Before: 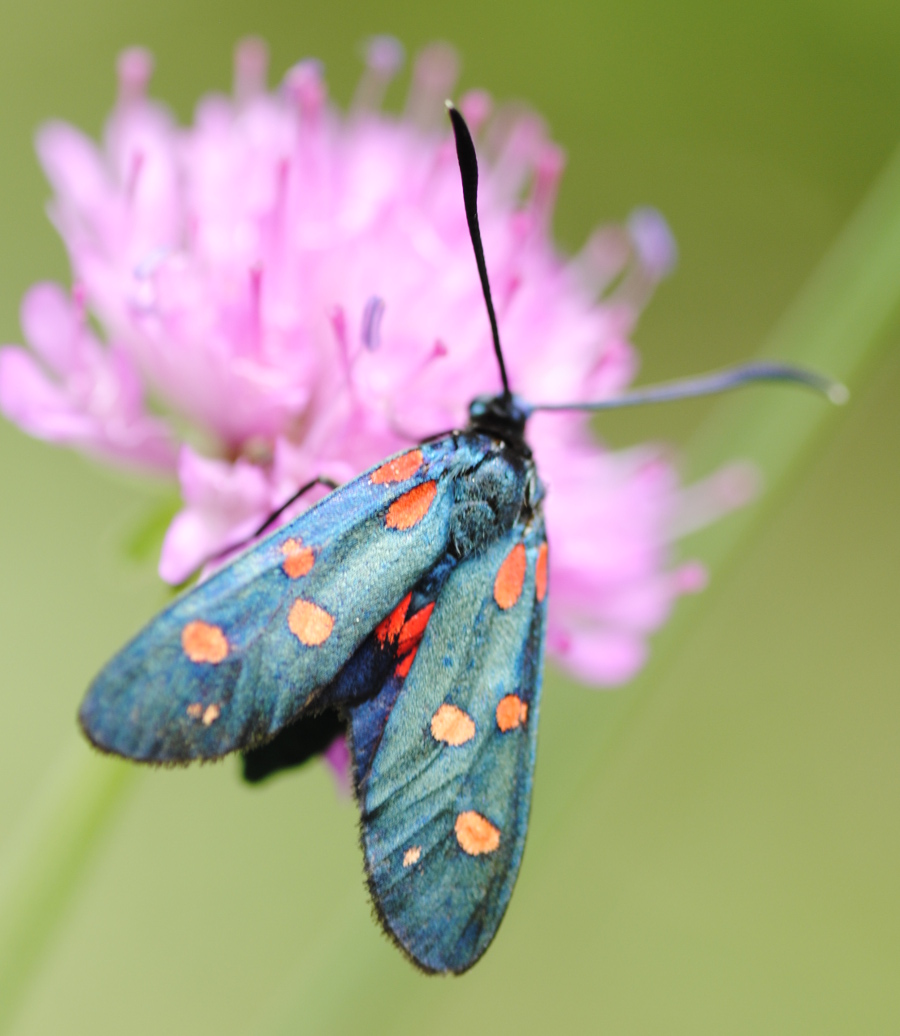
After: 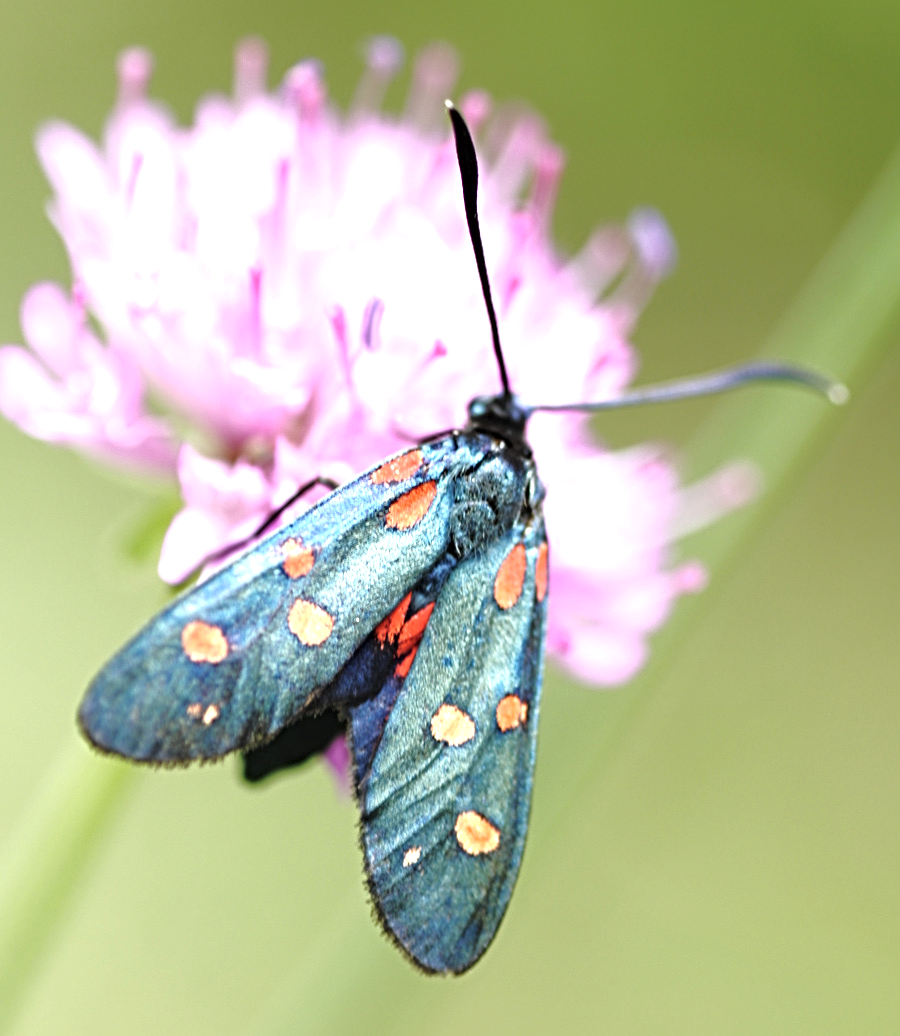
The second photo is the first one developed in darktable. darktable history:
contrast brightness saturation: saturation -0.097
tone equalizer: -8 EV -0.001 EV, -7 EV 0.003 EV, -6 EV -0.005 EV, -5 EV -0.014 EV, -4 EV -0.085 EV, -3 EV -0.218 EV, -2 EV -0.295 EV, -1 EV 0.121 EV, +0 EV 0.274 EV, edges refinement/feathering 500, mask exposure compensation -1.57 EV, preserve details no
exposure: exposure 0.563 EV, compensate highlight preservation false
sharpen: radius 4.927
